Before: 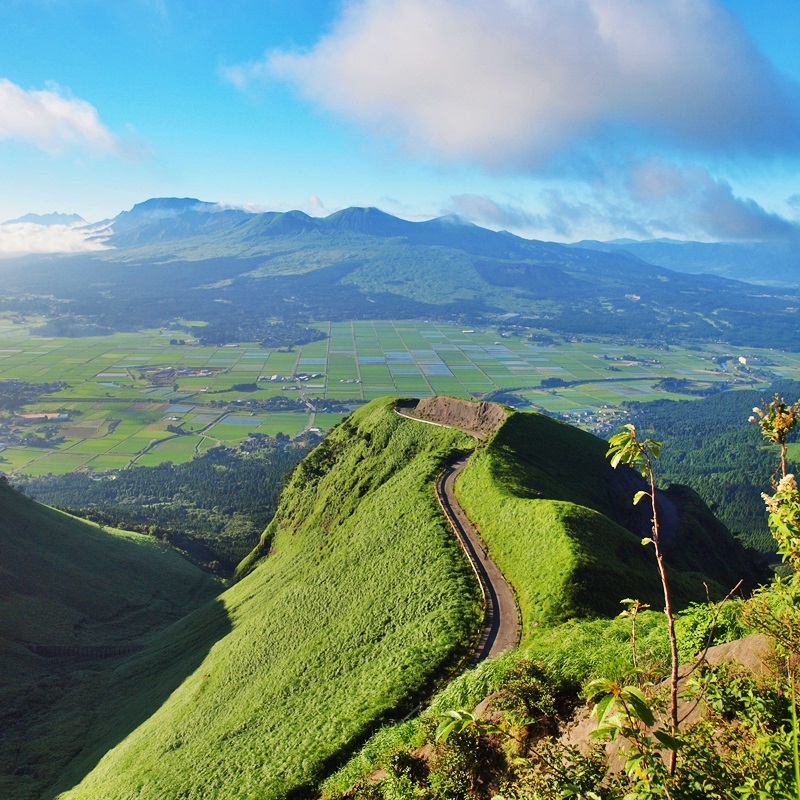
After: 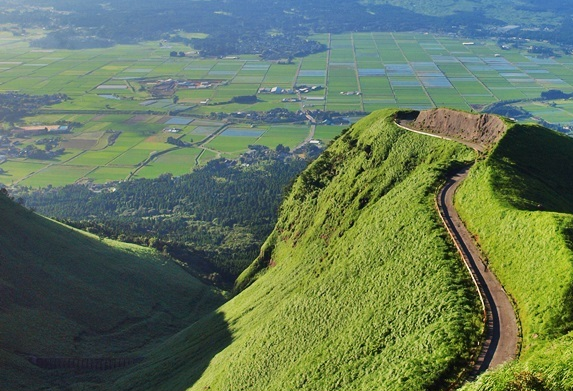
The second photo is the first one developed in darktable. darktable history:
crop: top 36.006%, right 28.37%, bottom 15.025%
